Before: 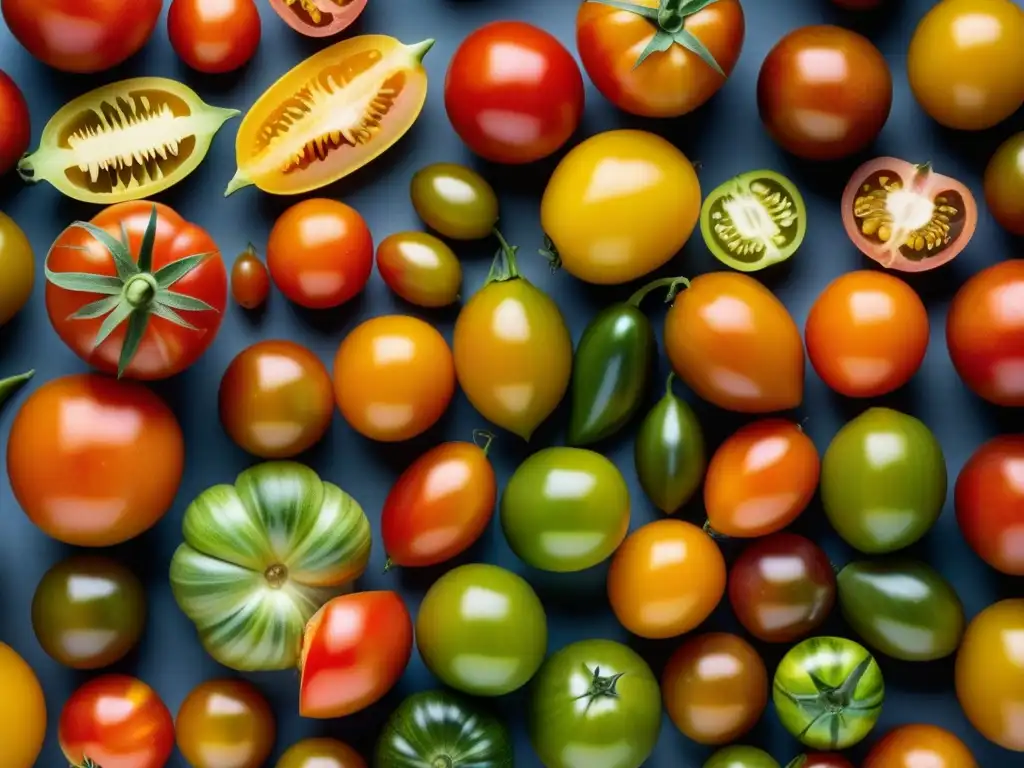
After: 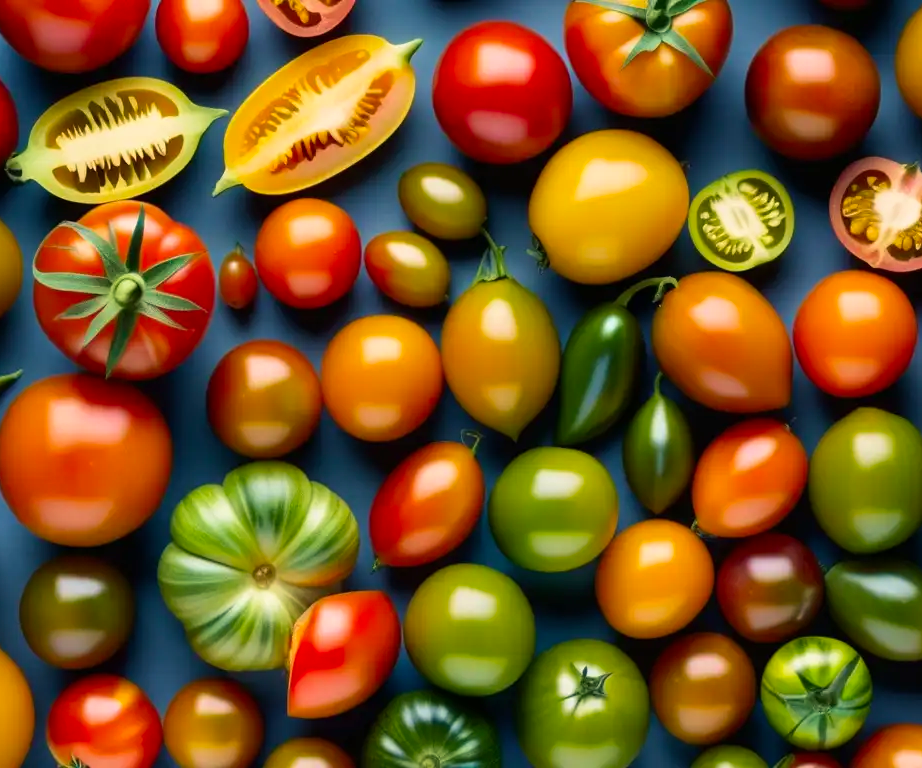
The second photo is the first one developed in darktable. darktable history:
color balance rgb: highlights gain › chroma 3.035%, highlights gain › hue 72.81°, perceptual saturation grading › global saturation 0.609%
contrast brightness saturation: saturation 0.177
crop and rotate: left 1.238%, right 8.66%
velvia: on, module defaults
